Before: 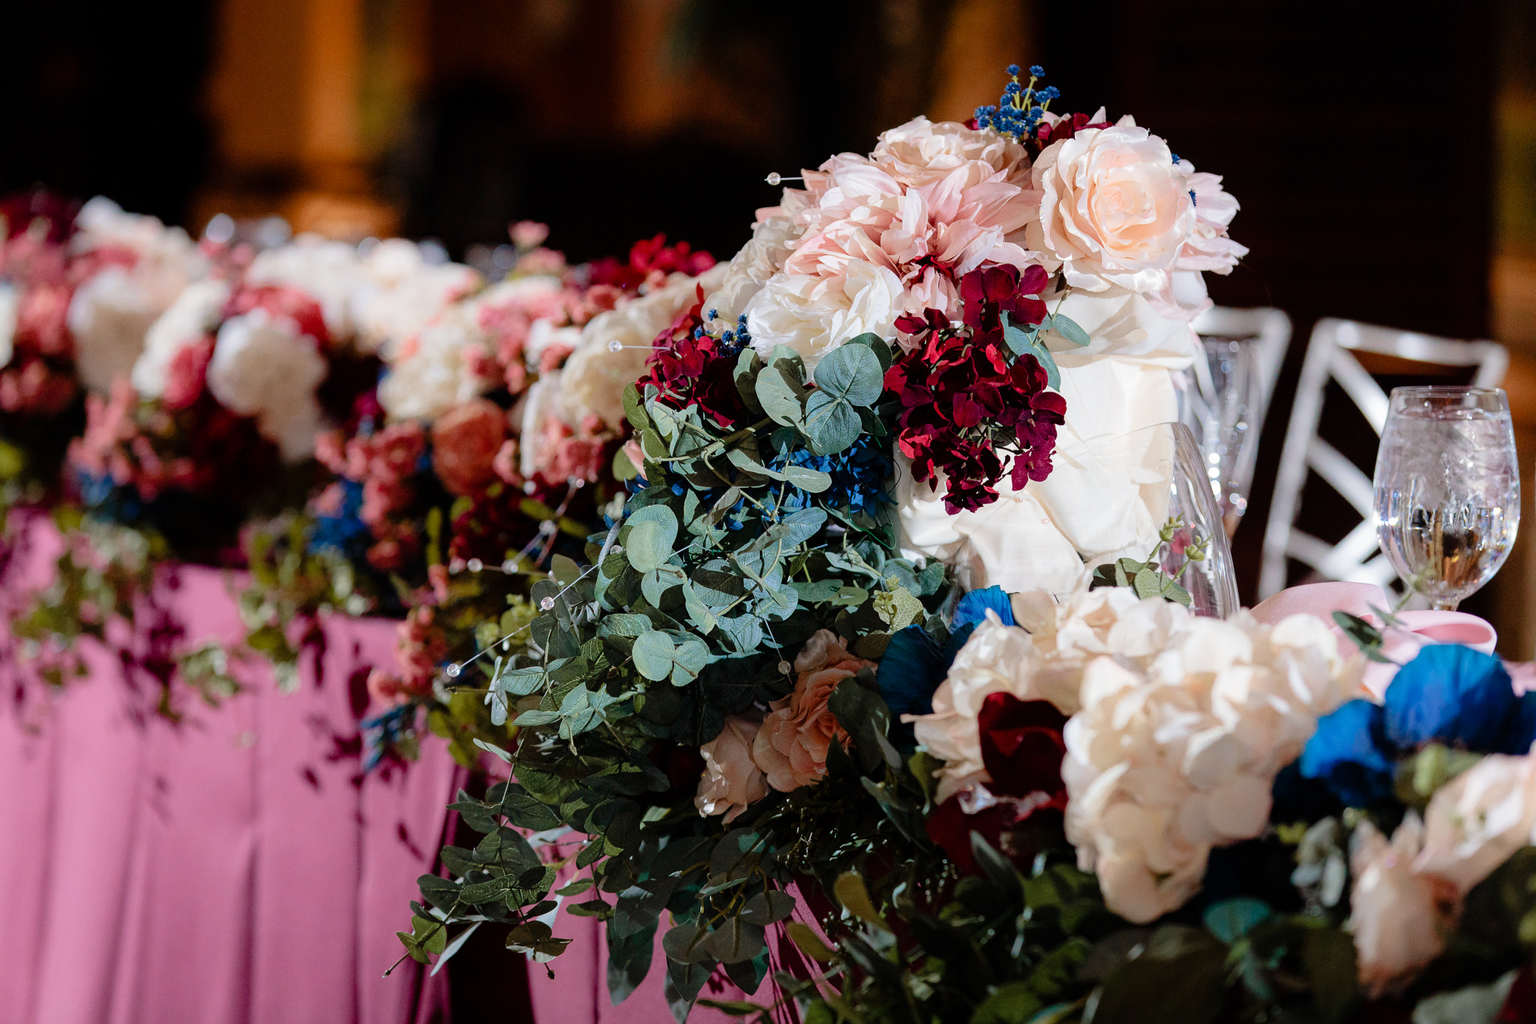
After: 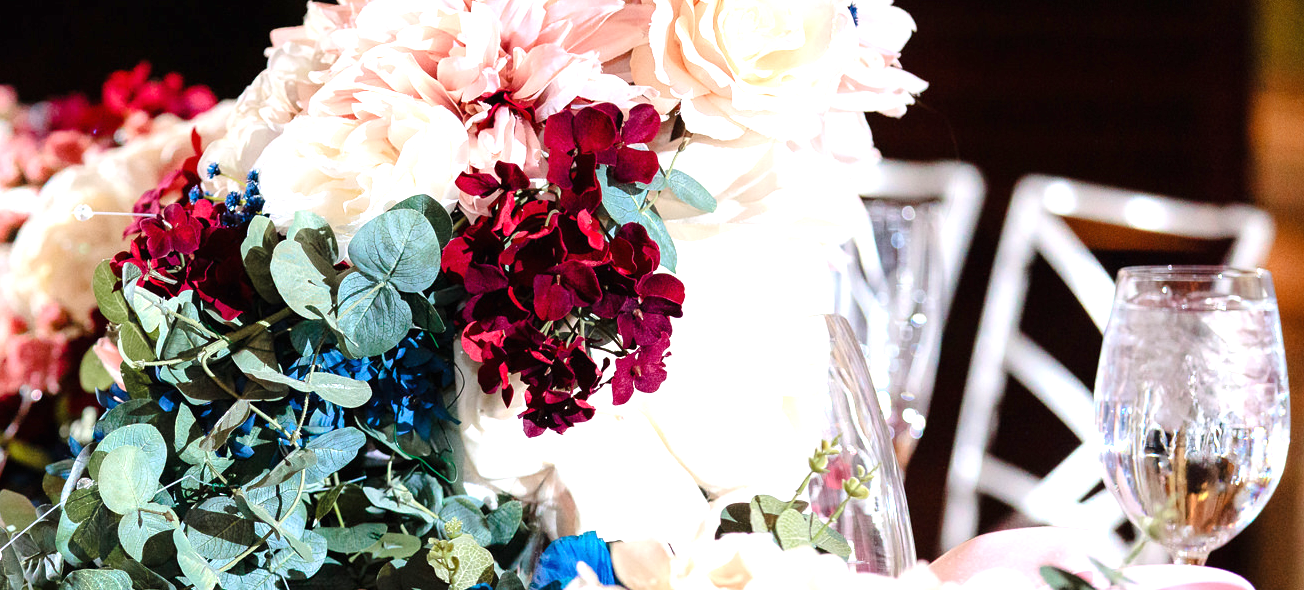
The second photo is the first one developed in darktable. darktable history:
exposure: black level correction 0, exposure 1 EV, compensate exposure bias true, compensate highlight preservation false
crop: left 36.005%, top 18.293%, right 0.31%, bottom 38.444%
